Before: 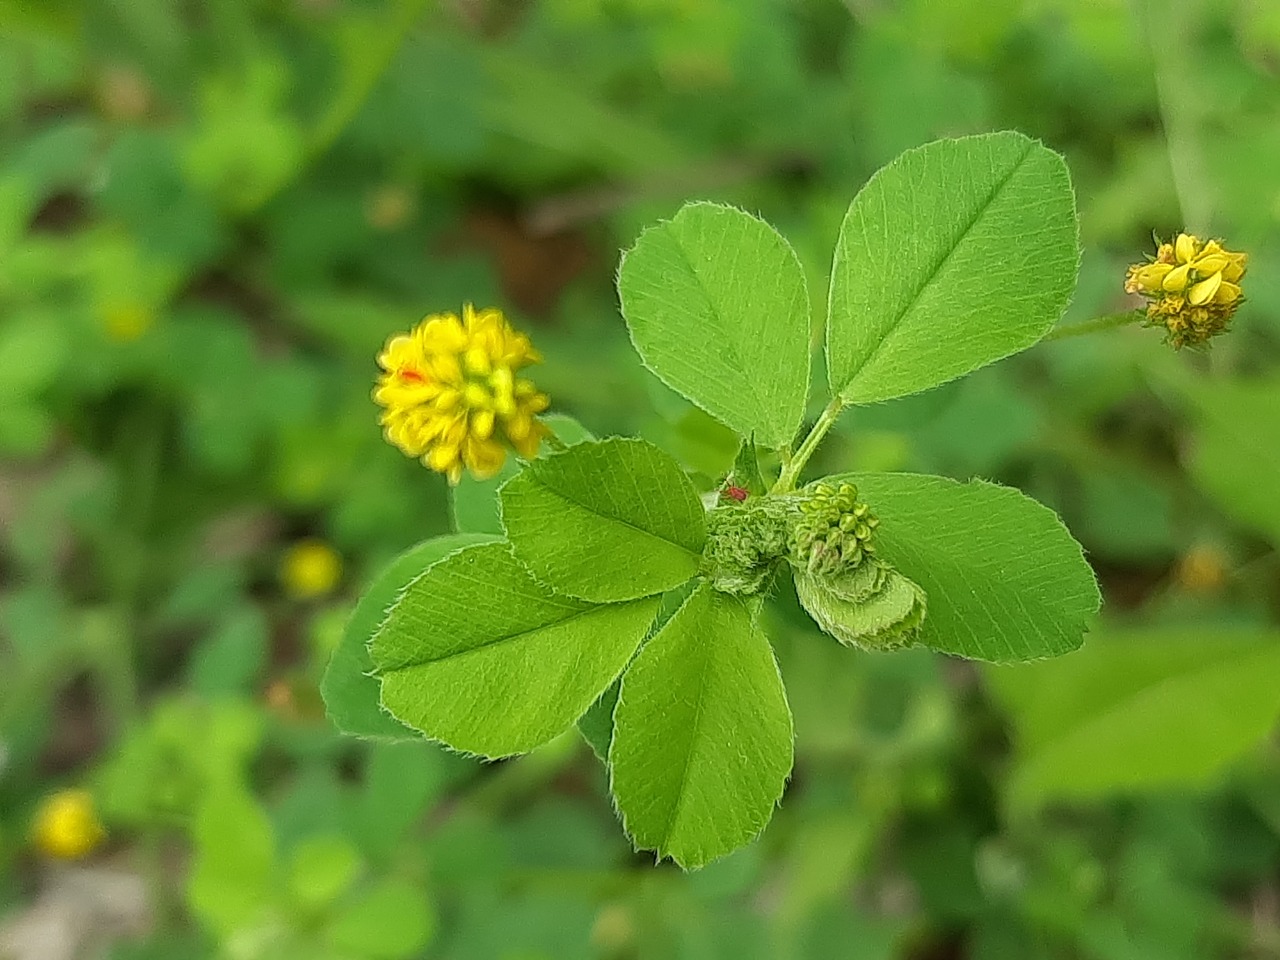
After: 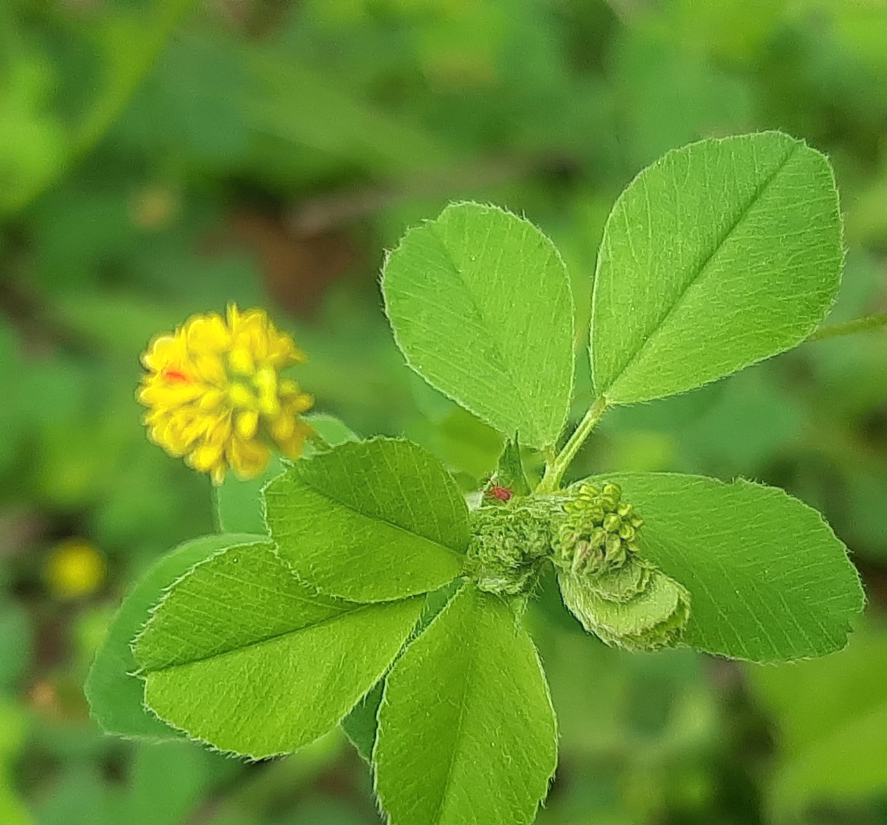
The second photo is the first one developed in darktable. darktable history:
crop: left 18.479%, right 12.2%, bottom 13.971%
bloom: on, module defaults
